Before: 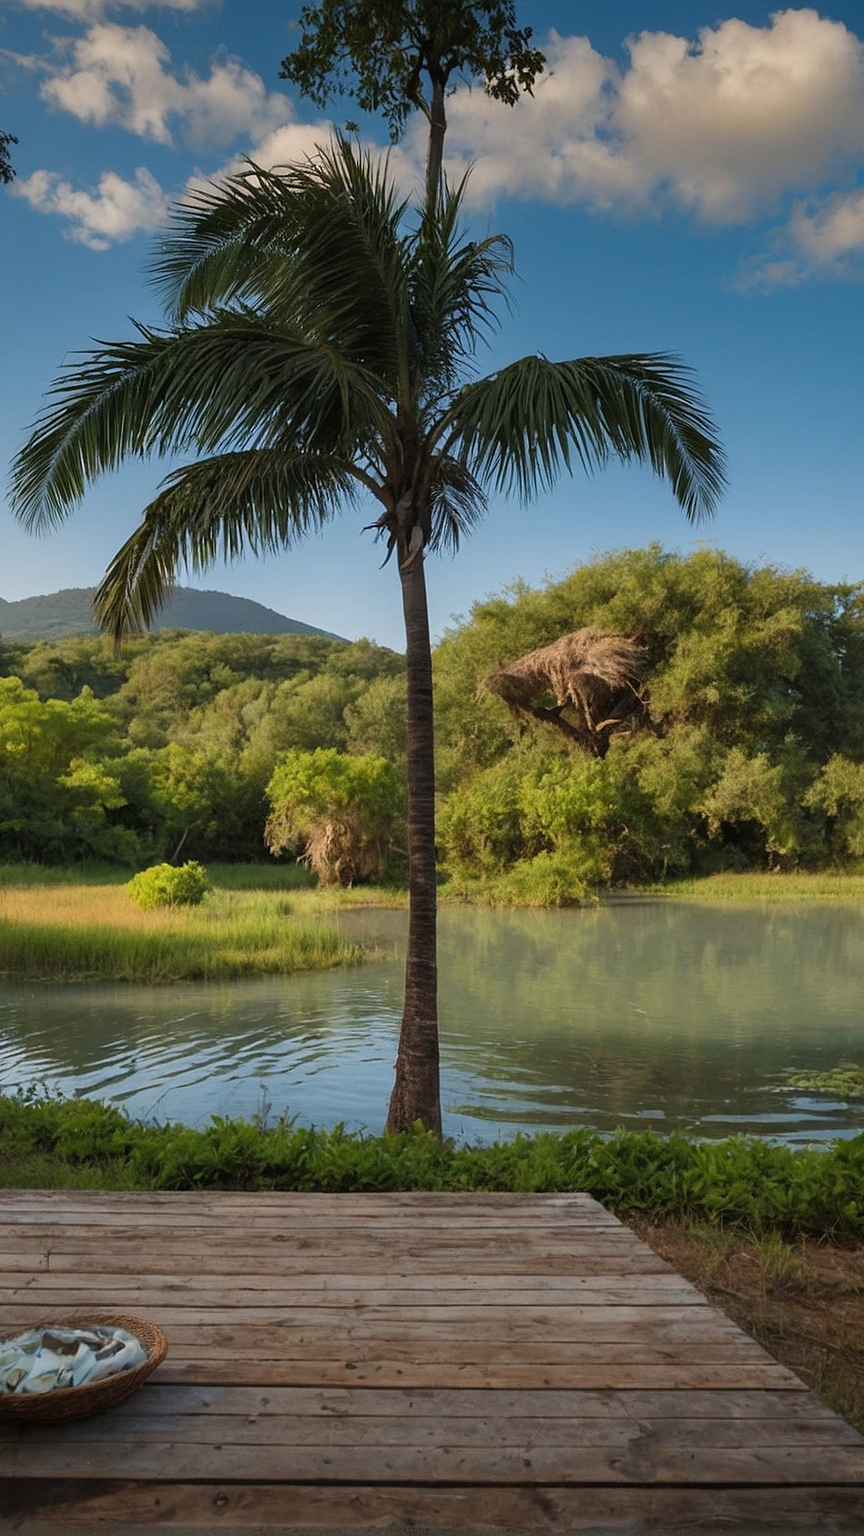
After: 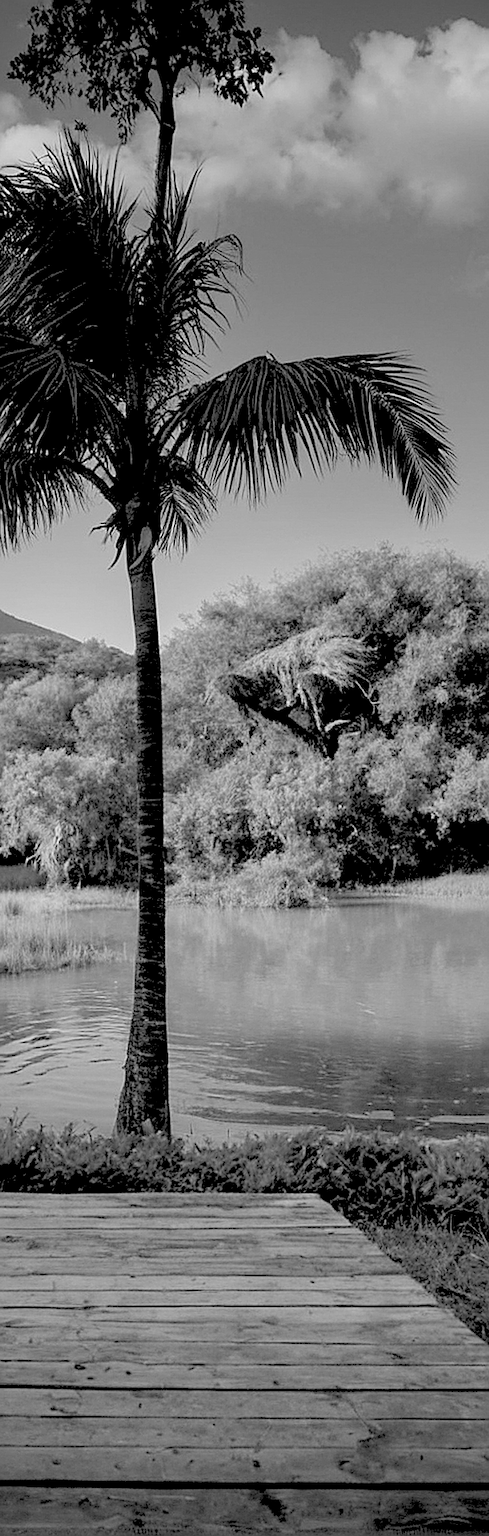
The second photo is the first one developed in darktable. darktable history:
velvia: strength 45%
vignetting: fall-off radius 60.92%
shadows and highlights: shadows 25, highlights -25
crop: left 31.458%, top 0%, right 11.876%
rgb levels: levels [[0.027, 0.429, 0.996], [0, 0.5, 1], [0, 0.5, 1]]
sharpen: on, module defaults
monochrome: a 32, b 64, size 2.3
